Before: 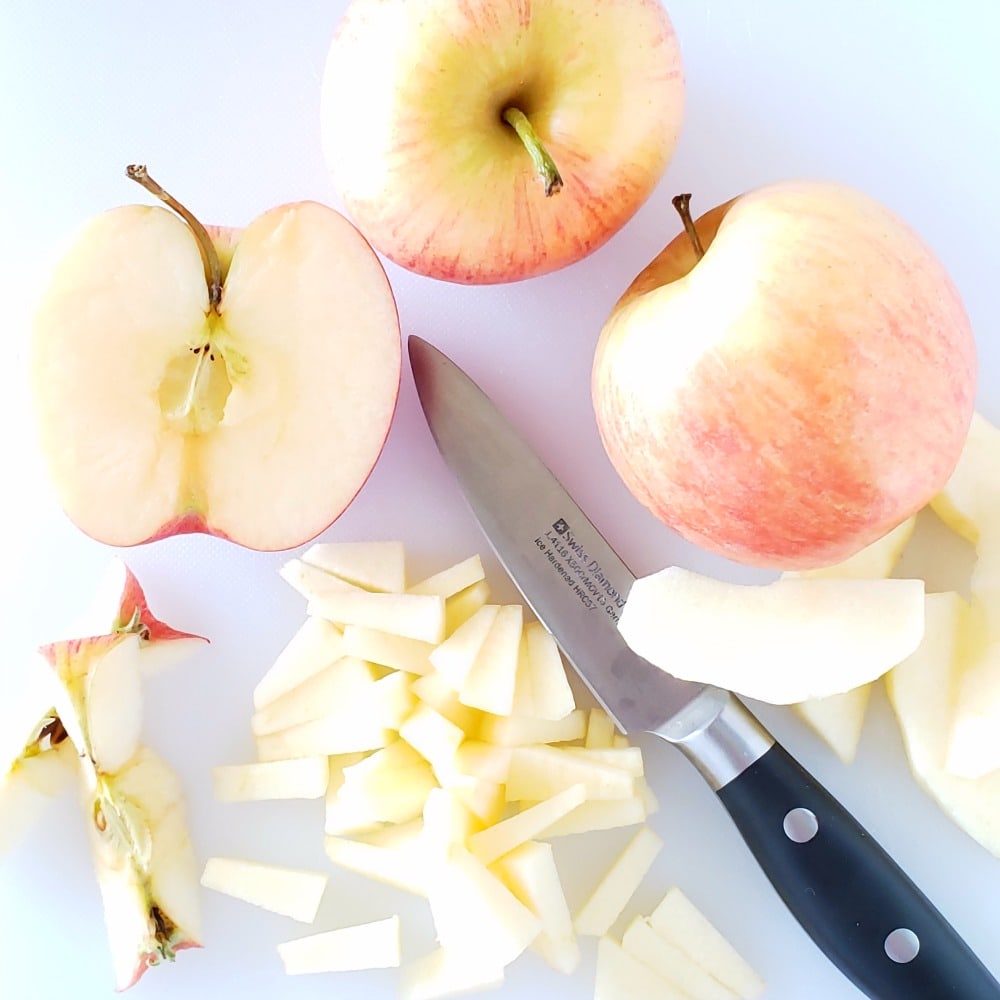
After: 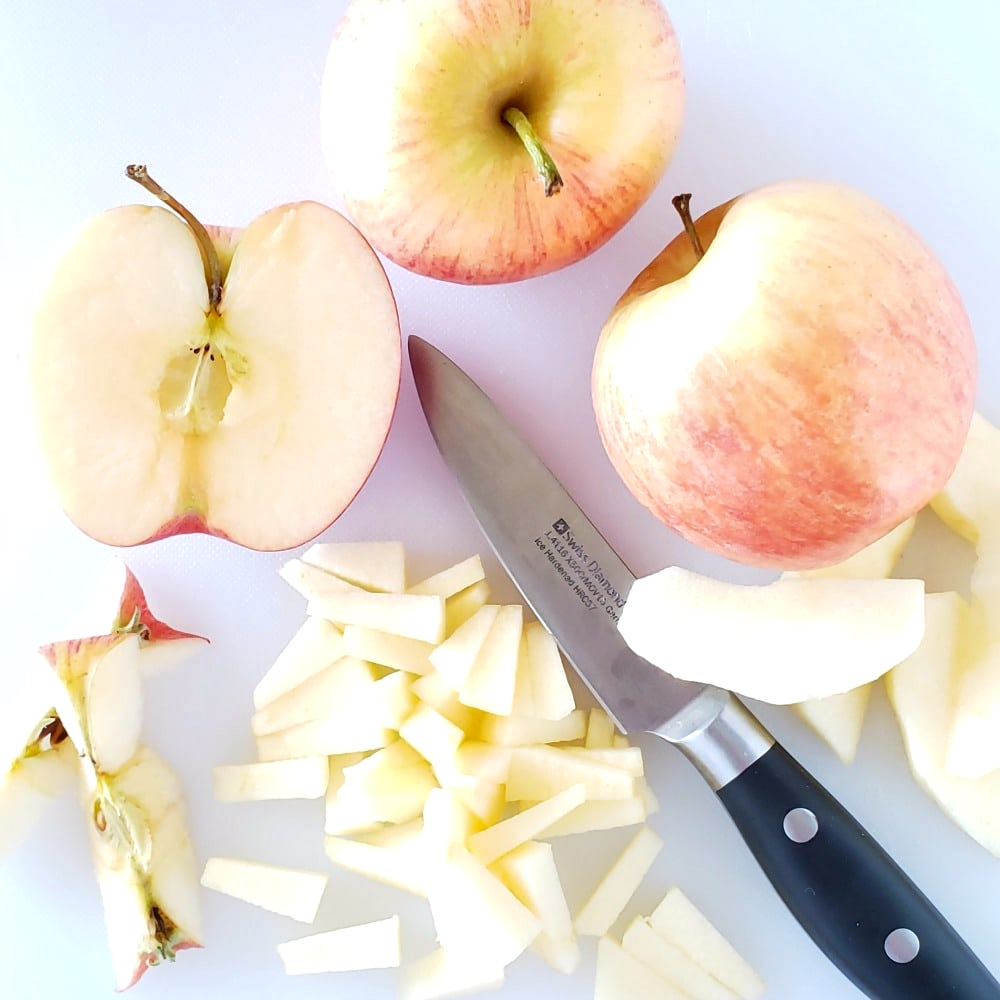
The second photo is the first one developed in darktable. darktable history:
local contrast: mode bilateral grid, contrast 21, coarseness 51, detail 132%, midtone range 0.2
